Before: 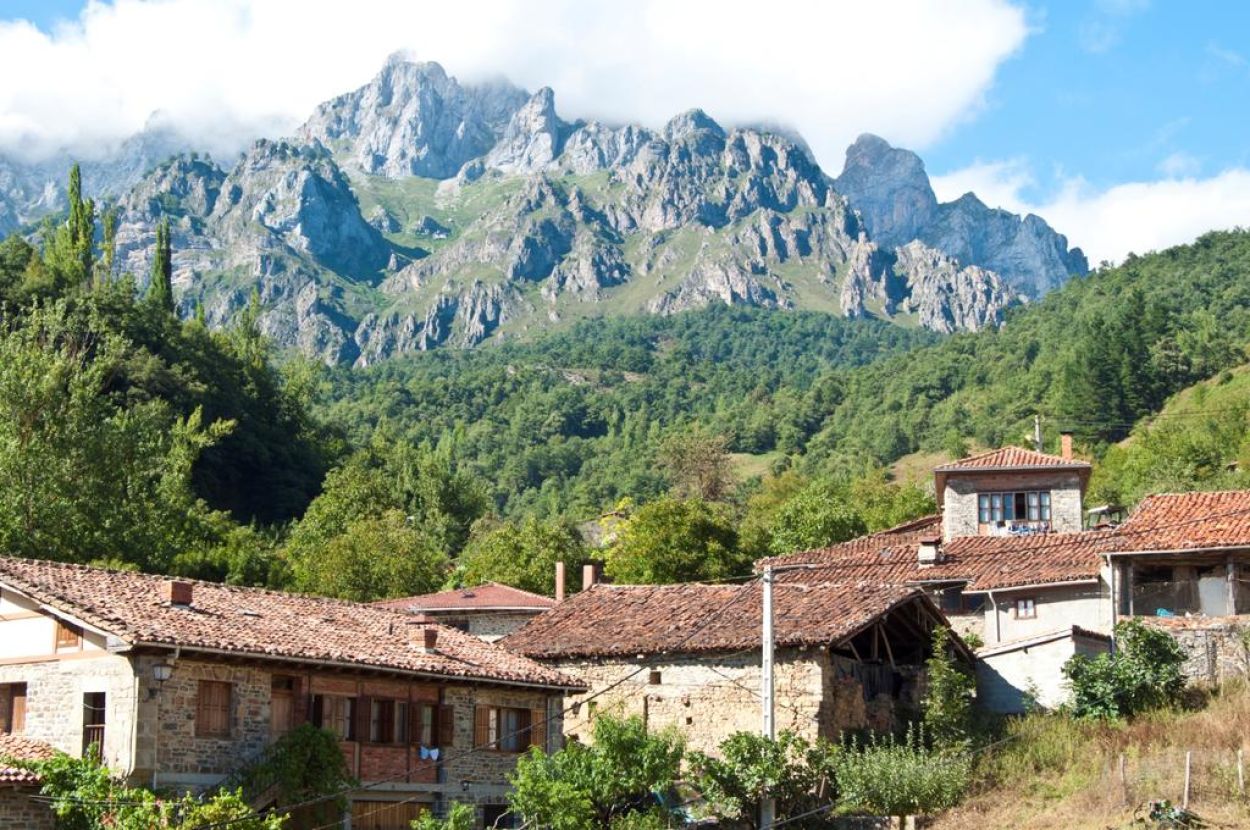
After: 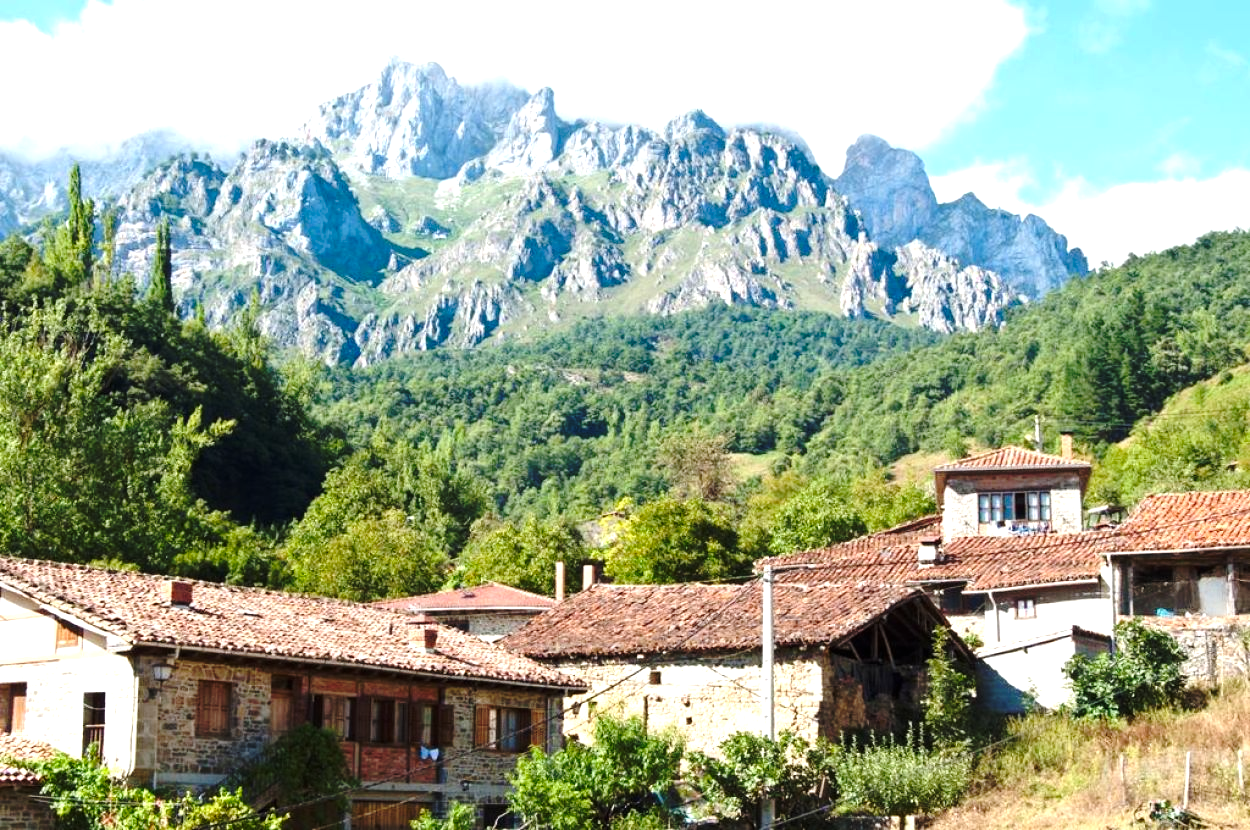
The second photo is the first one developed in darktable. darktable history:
base curve: curves: ch0 [(0, 0) (0.073, 0.04) (0.157, 0.139) (0.492, 0.492) (0.758, 0.758) (1, 1)], preserve colors none
exposure: black level correction 0, exposure 0.68 EV, compensate exposure bias true, compensate highlight preservation false
